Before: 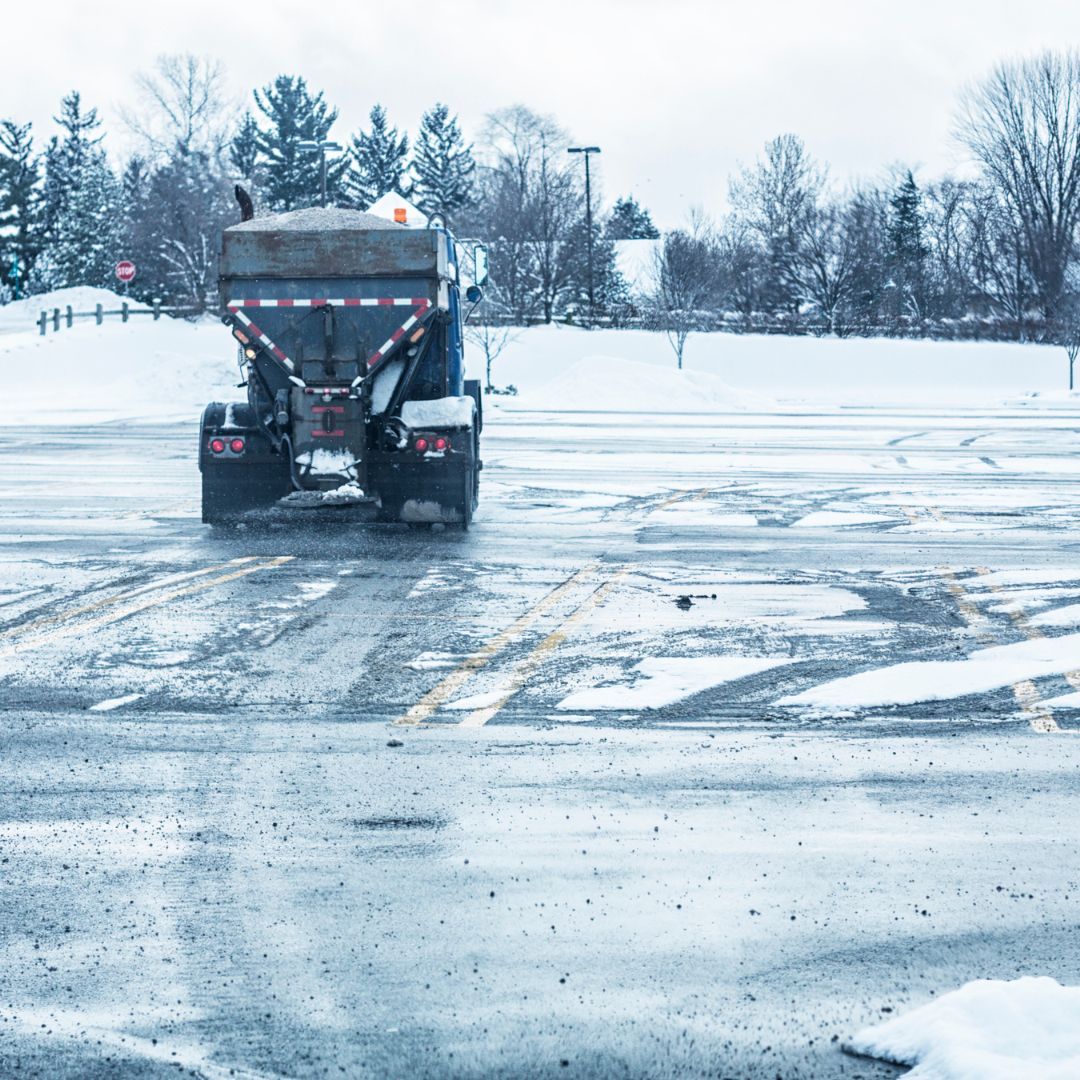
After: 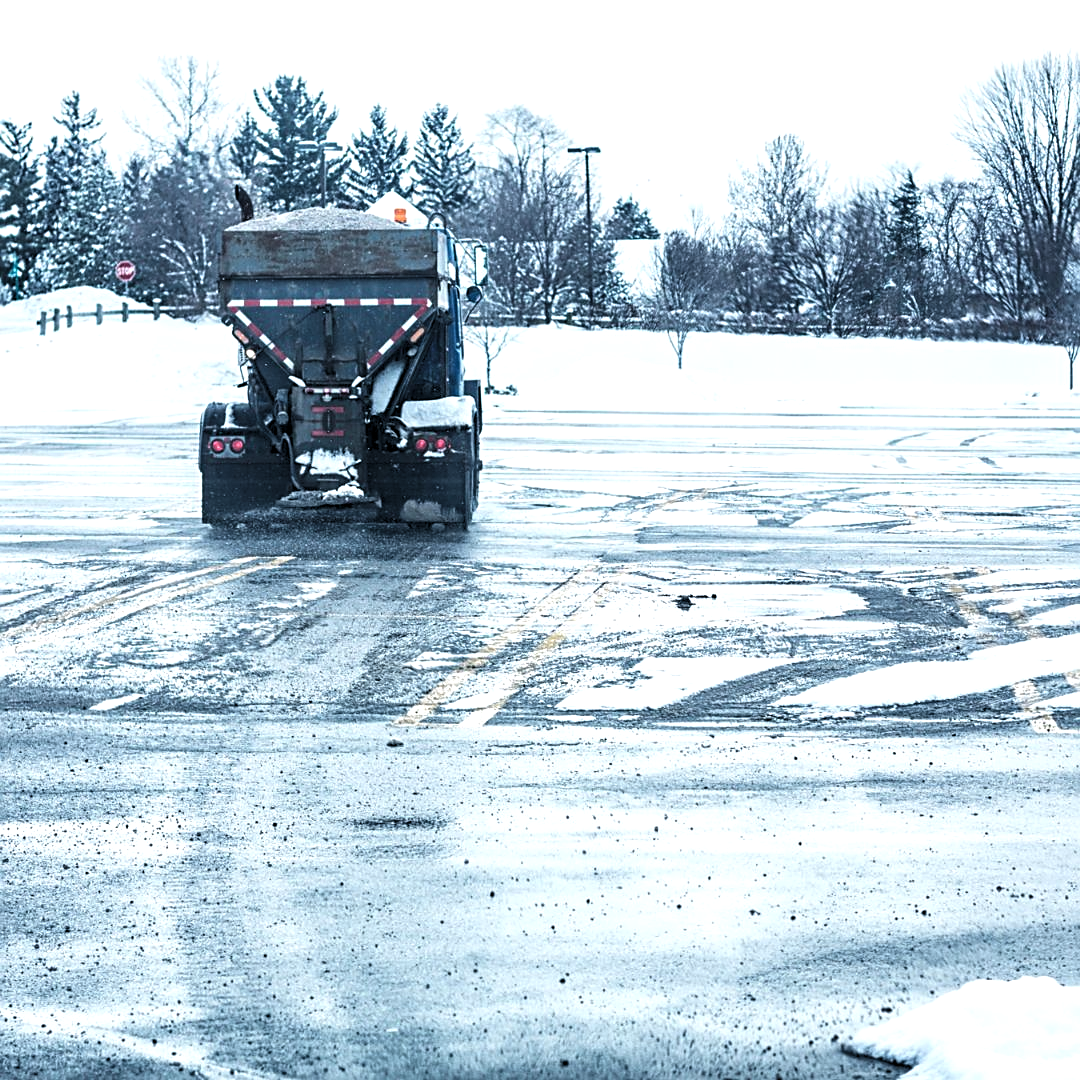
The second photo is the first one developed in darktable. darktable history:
sharpen: on, module defaults
levels: levels [0.052, 0.496, 0.908]
